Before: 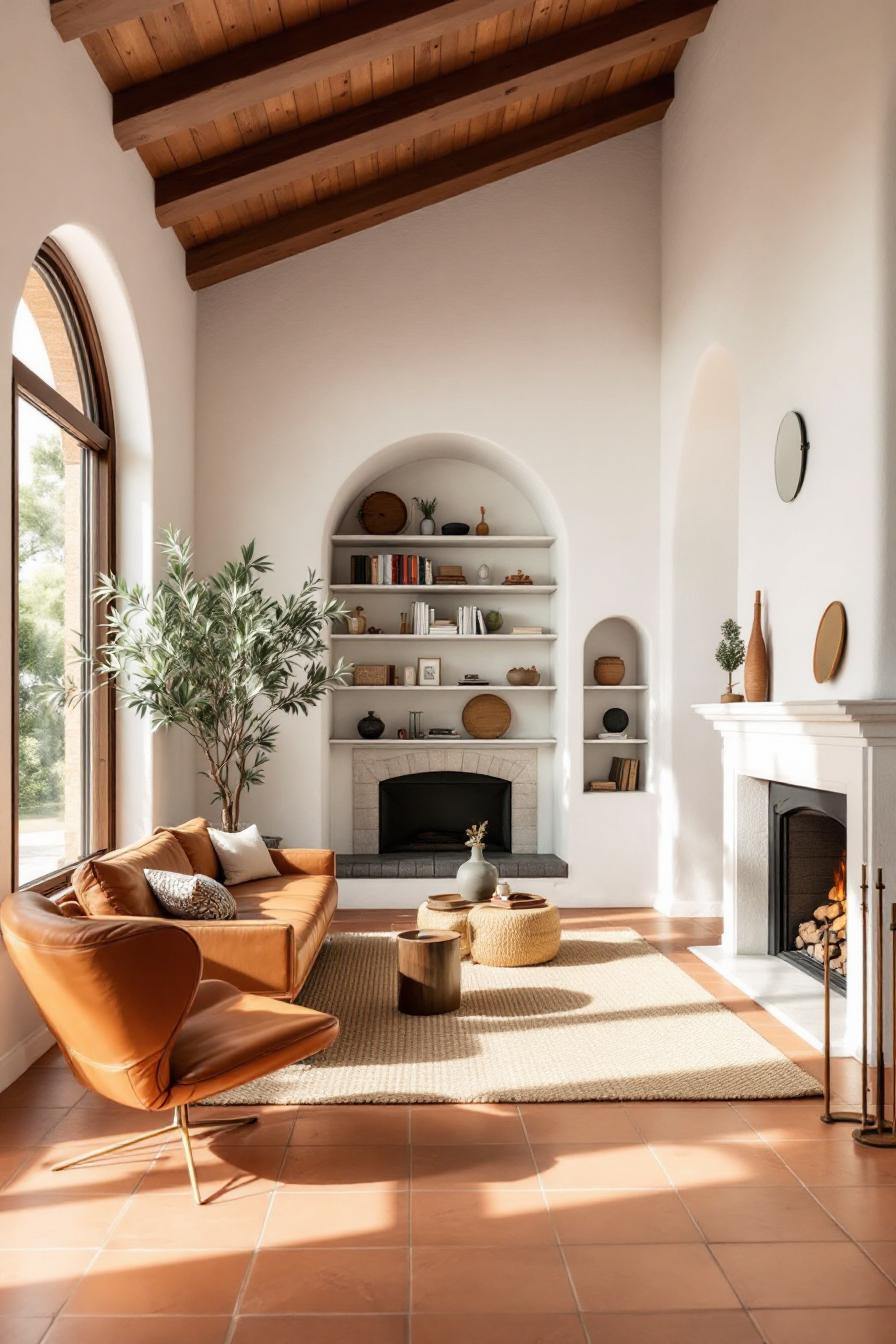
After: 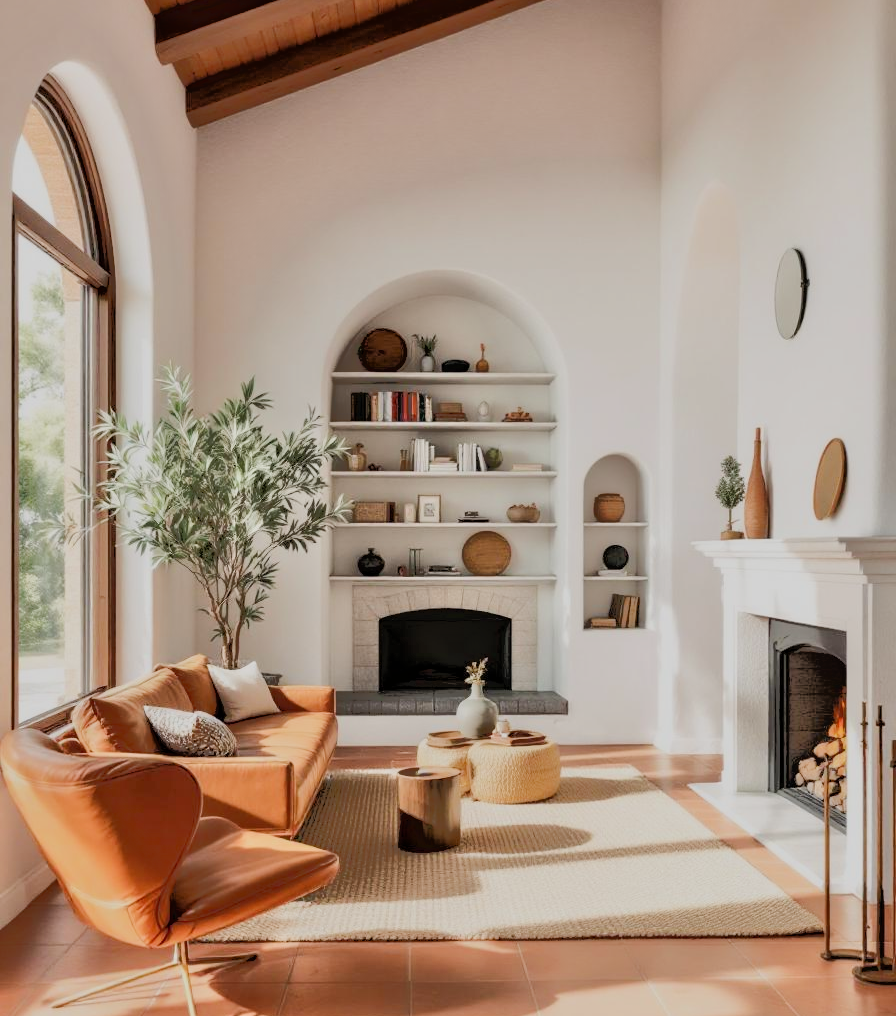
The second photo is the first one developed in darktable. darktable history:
exposure: black level correction 0, exposure 0.5 EV, compensate highlight preservation false
crop and rotate: top 12.187%, bottom 12.206%
tone equalizer: -7 EV -0.604 EV, -6 EV 1.01 EV, -5 EV -0.462 EV, -4 EV 0.439 EV, -3 EV 0.424 EV, -2 EV 0.158 EV, -1 EV -0.171 EV, +0 EV -0.411 EV, smoothing 1
filmic rgb: black relative exposure -7.65 EV, white relative exposure 4.56 EV, hardness 3.61
